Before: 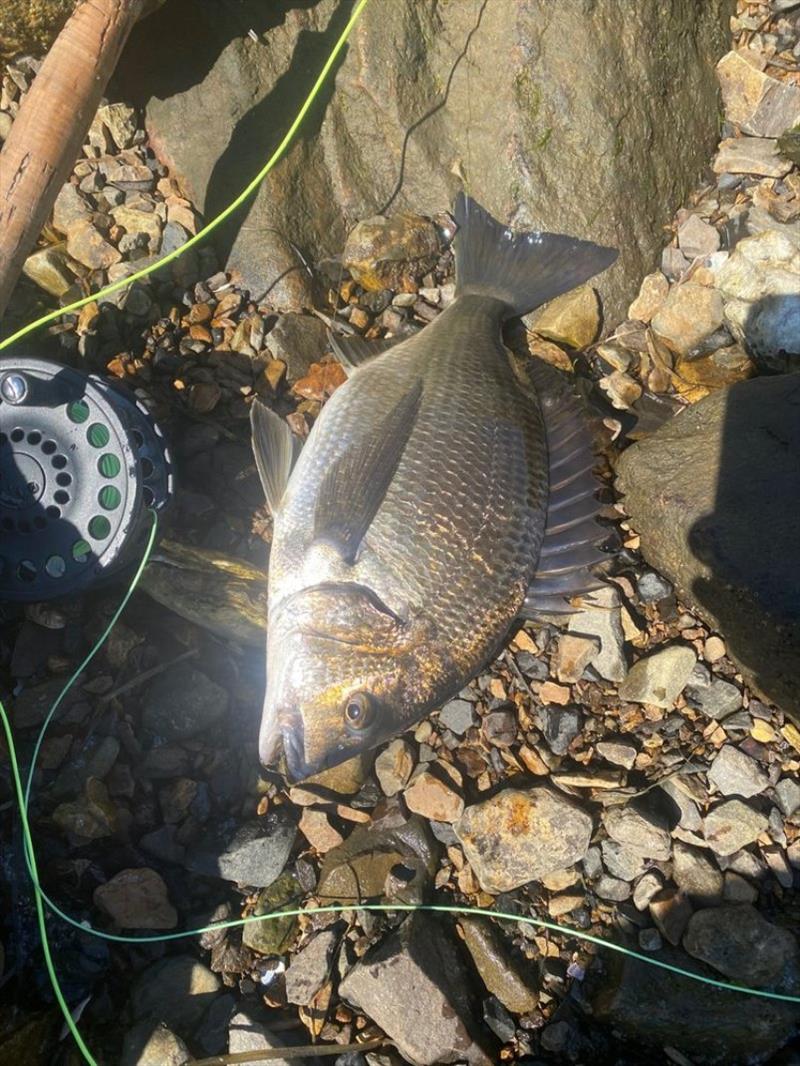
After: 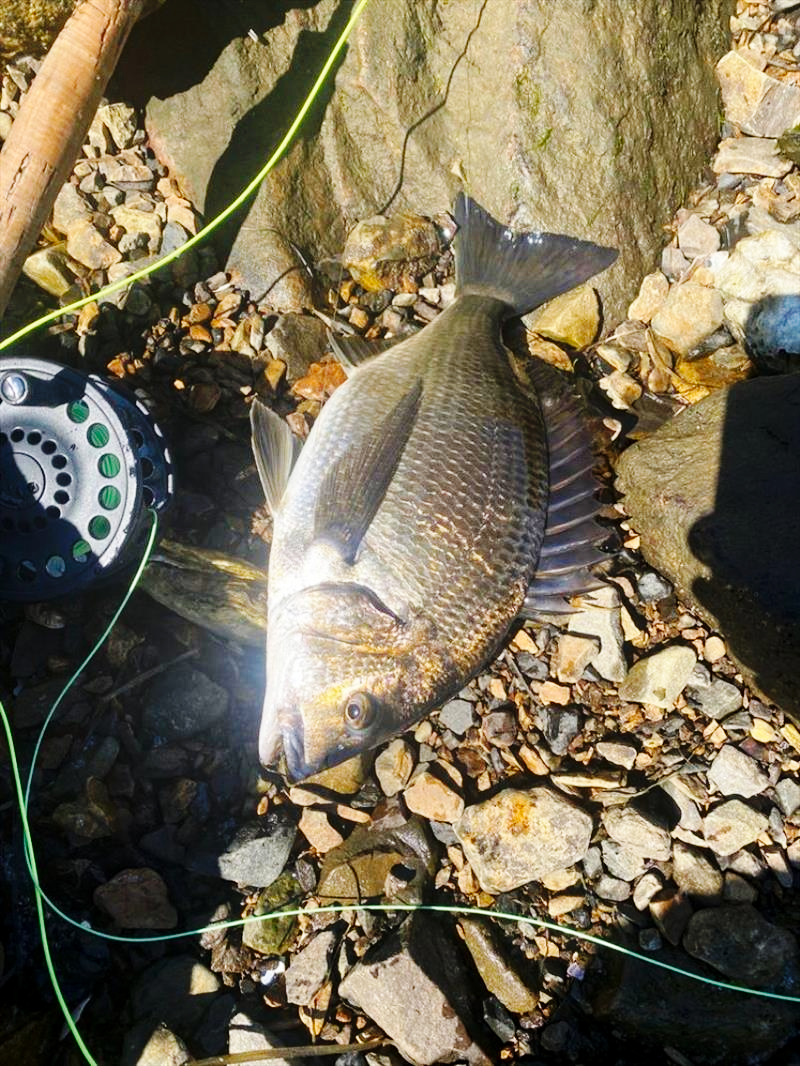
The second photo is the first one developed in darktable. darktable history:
base curve: curves: ch0 [(0, 0) (0.036, 0.025) (0.121, 0.166) (0.206, 0.329) (0.605, 0.79) (1, 1)], preserve colors none
haze removal: adaptive false
exposure: black level correction 0.002, compensate exposure bias true, compensate highlight preservation false
